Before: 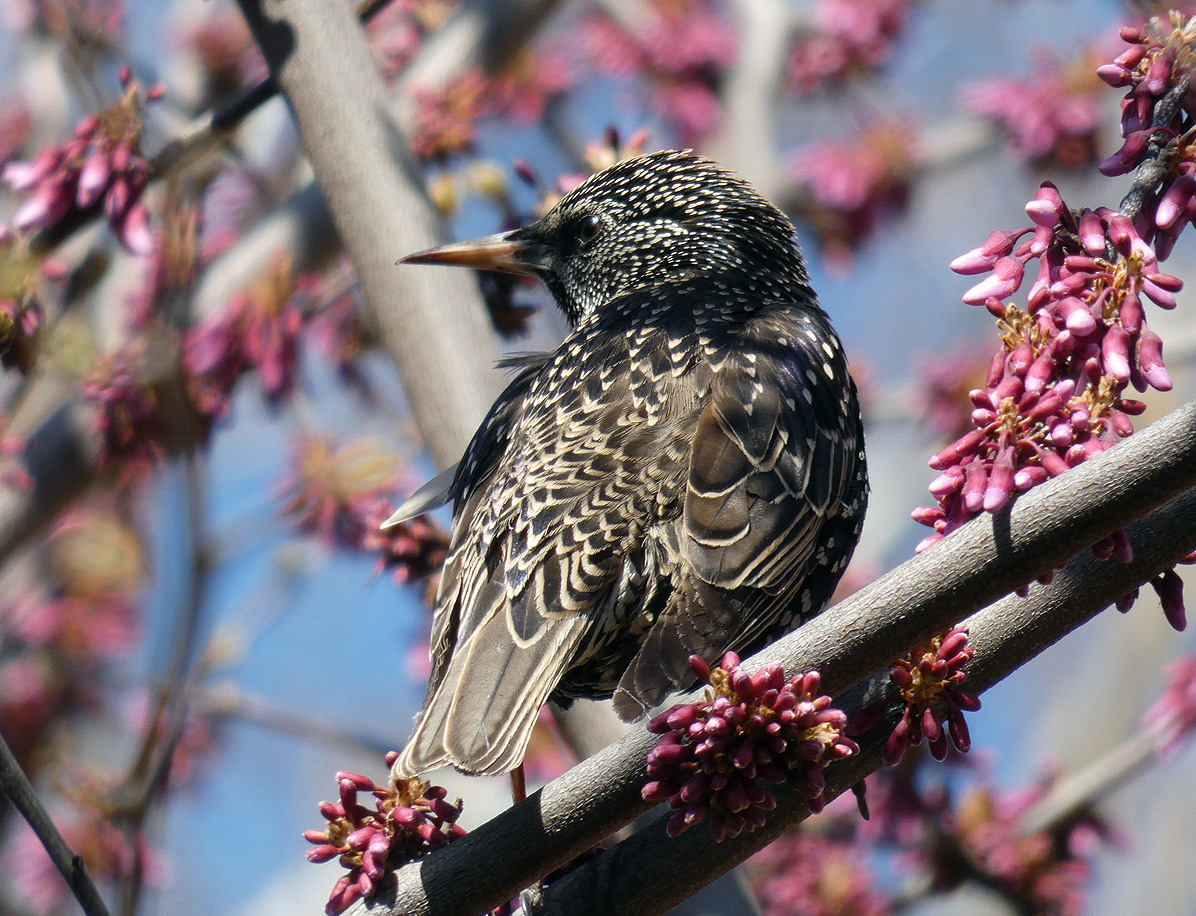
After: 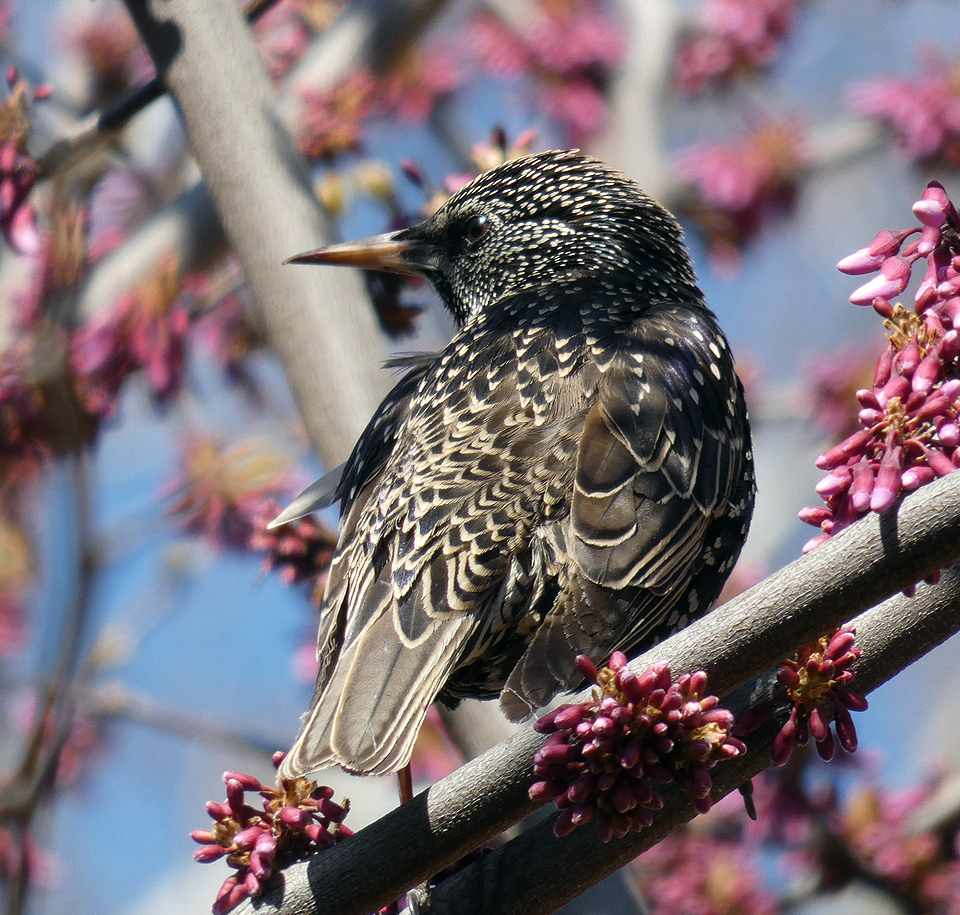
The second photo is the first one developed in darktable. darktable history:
crop and rotate: left 9.544%, right 10.152%
